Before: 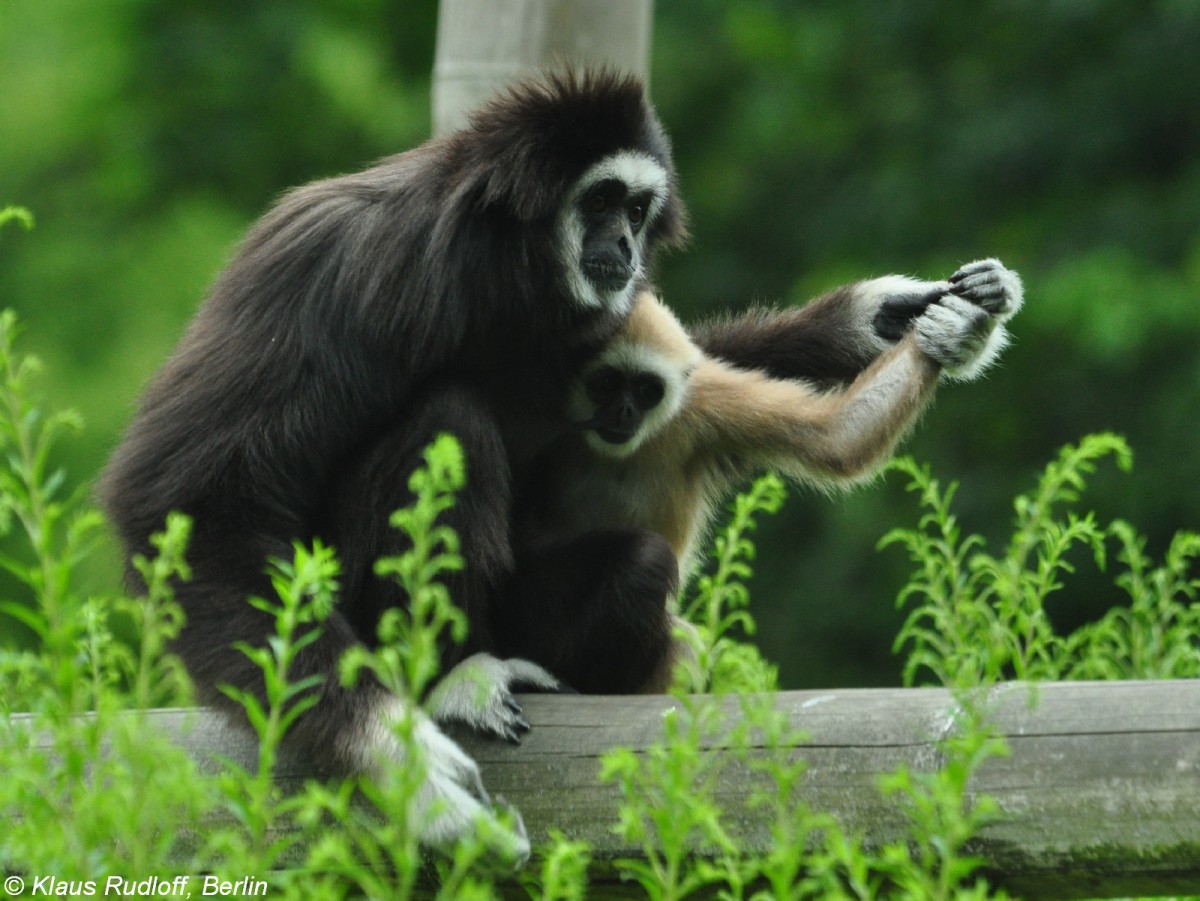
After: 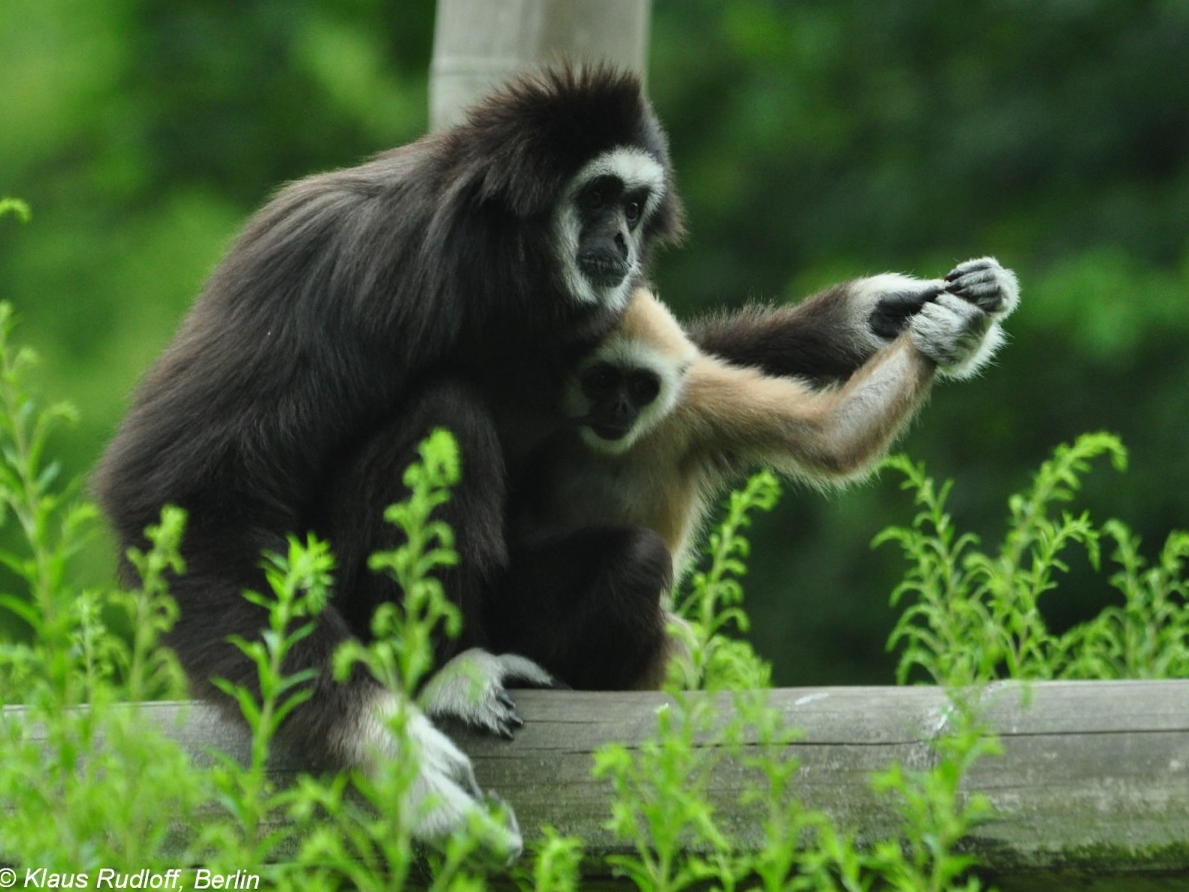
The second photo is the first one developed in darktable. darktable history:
crop and rotate: angle -0.391°
